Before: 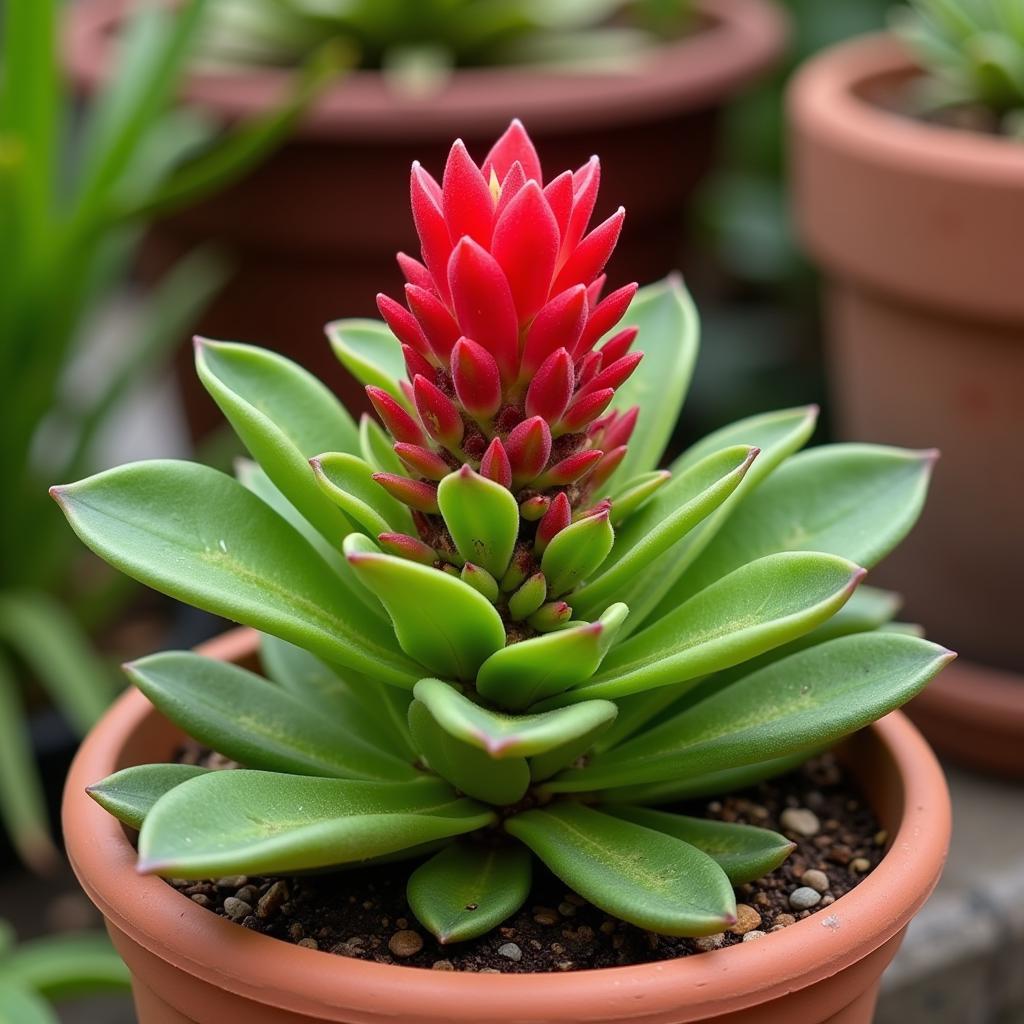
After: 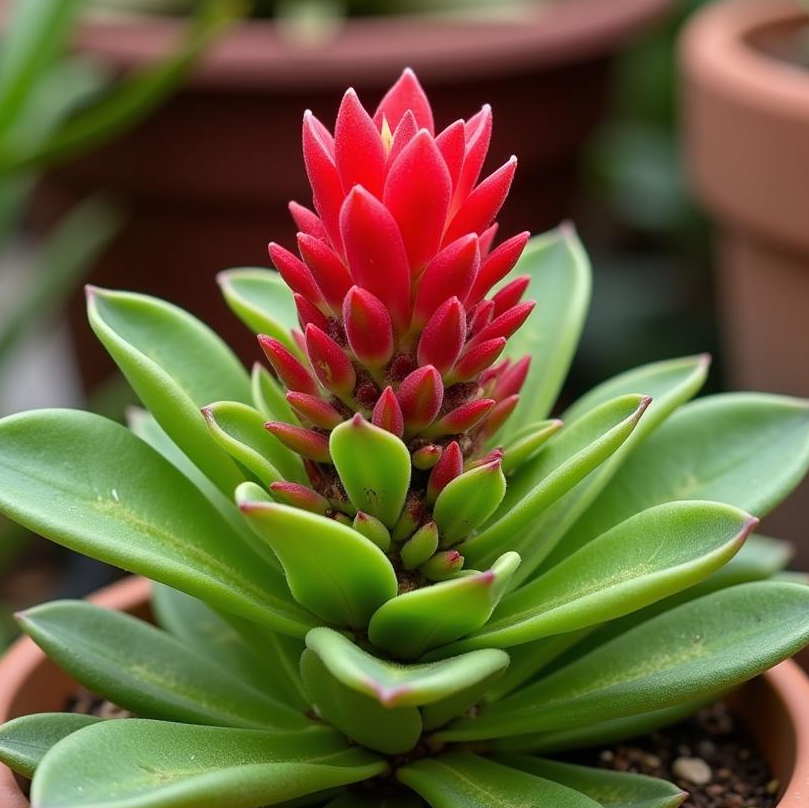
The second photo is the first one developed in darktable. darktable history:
crop and rotate: left 10.623%, top 5.043%, right 10.361%, bottom 15.967%
